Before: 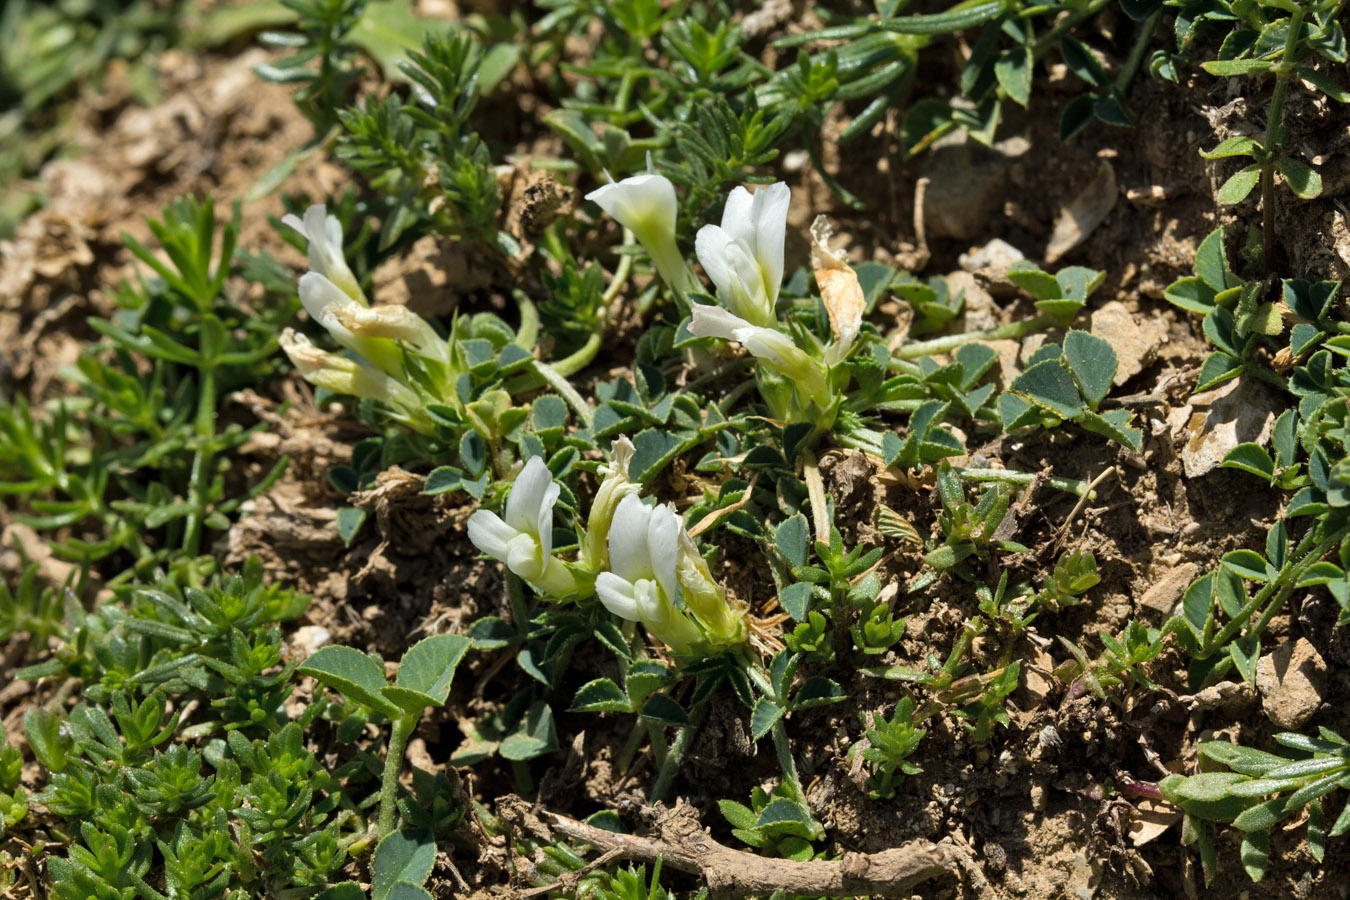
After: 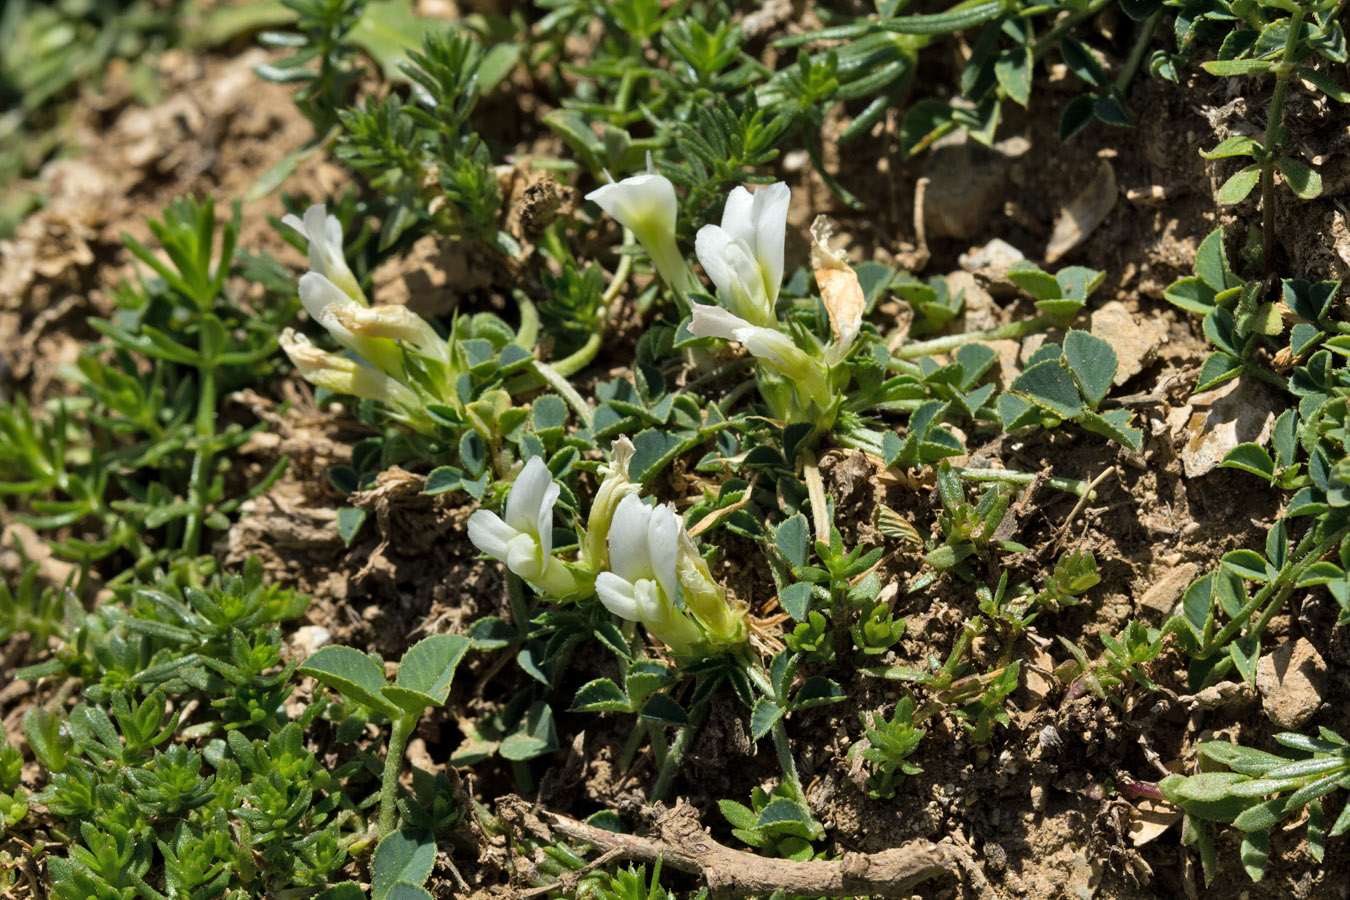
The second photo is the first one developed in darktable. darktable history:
shadows and highlights: radius 336.34, shadows 28.35, soften with gaussian
